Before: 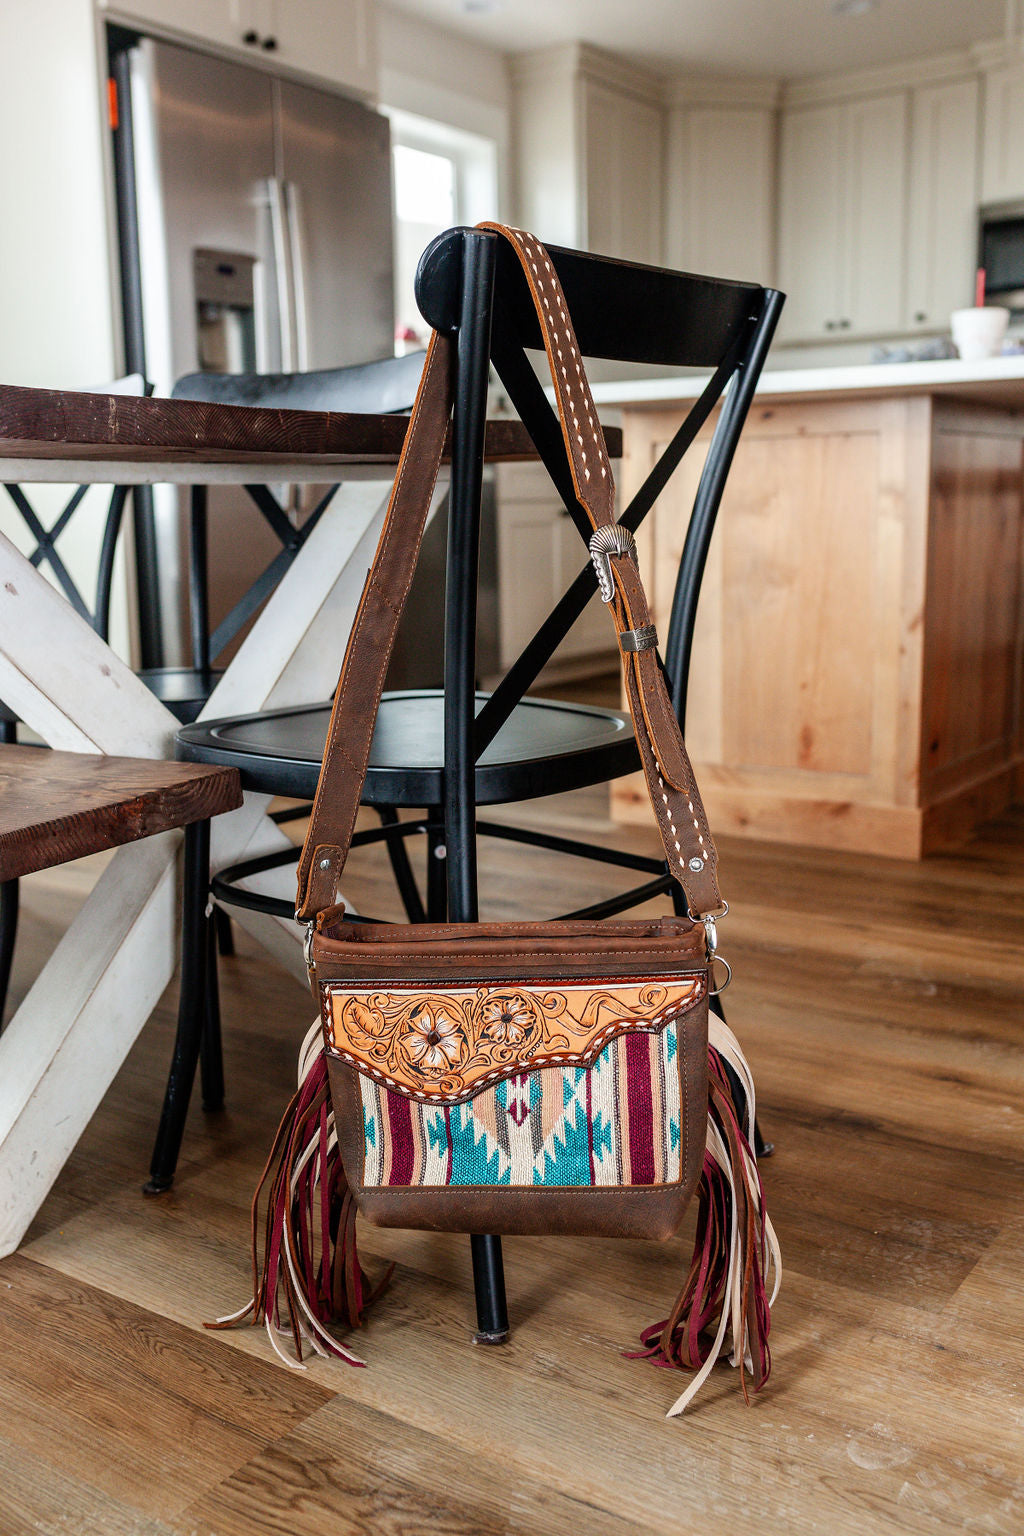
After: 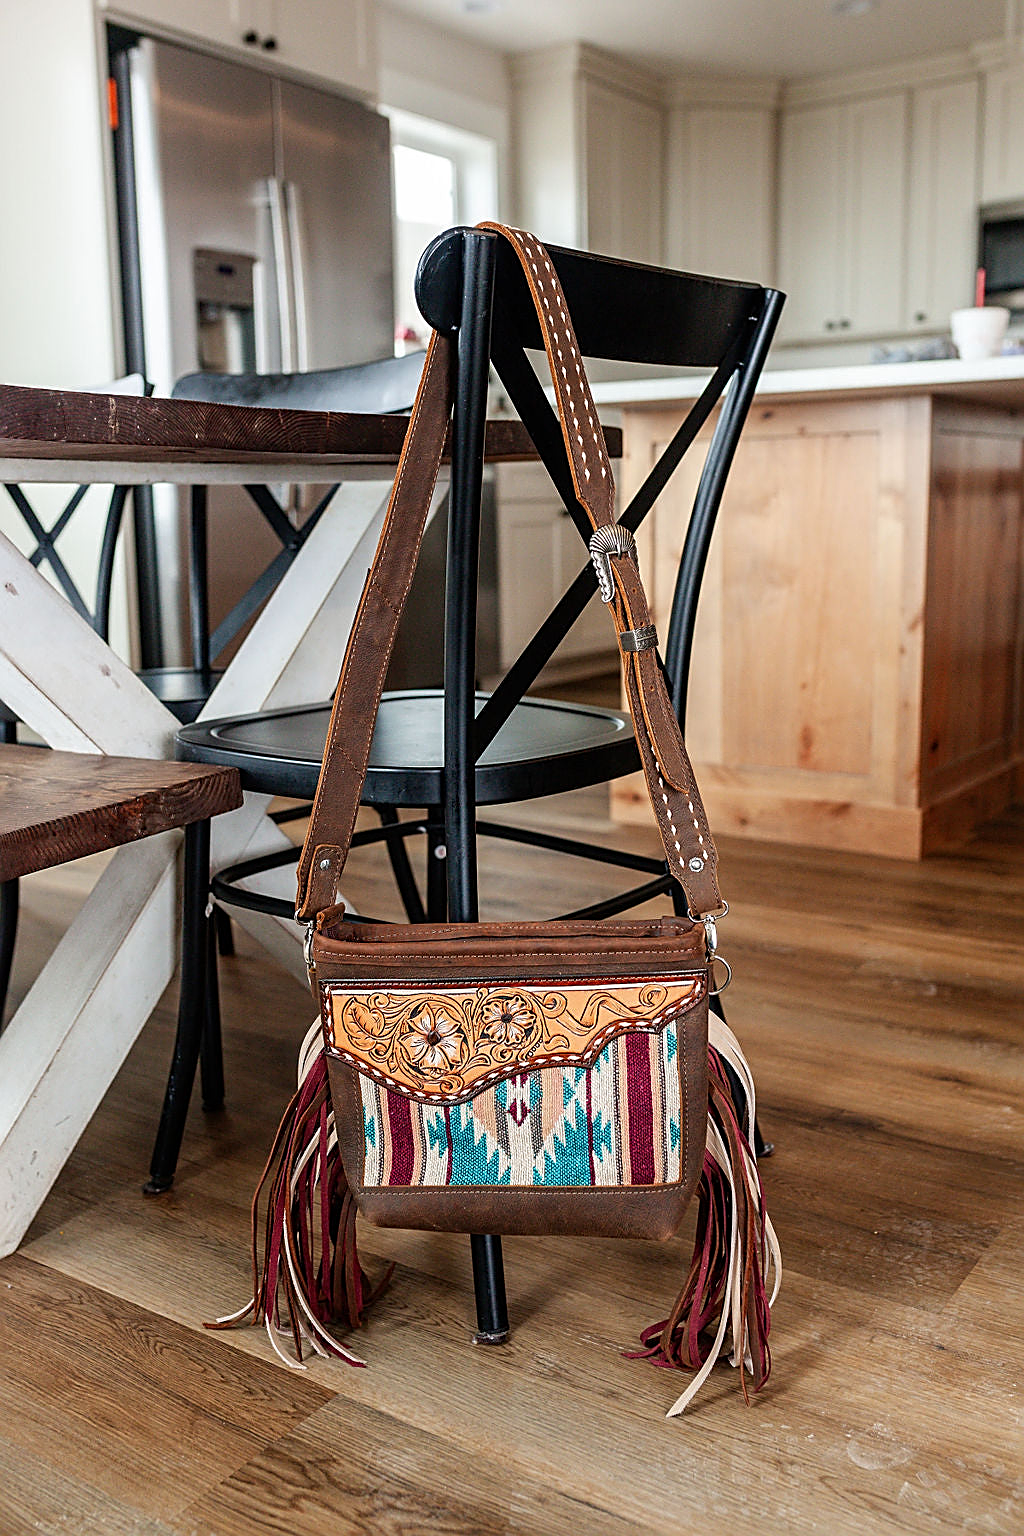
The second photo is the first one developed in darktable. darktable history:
sharpen: amount 0.752
